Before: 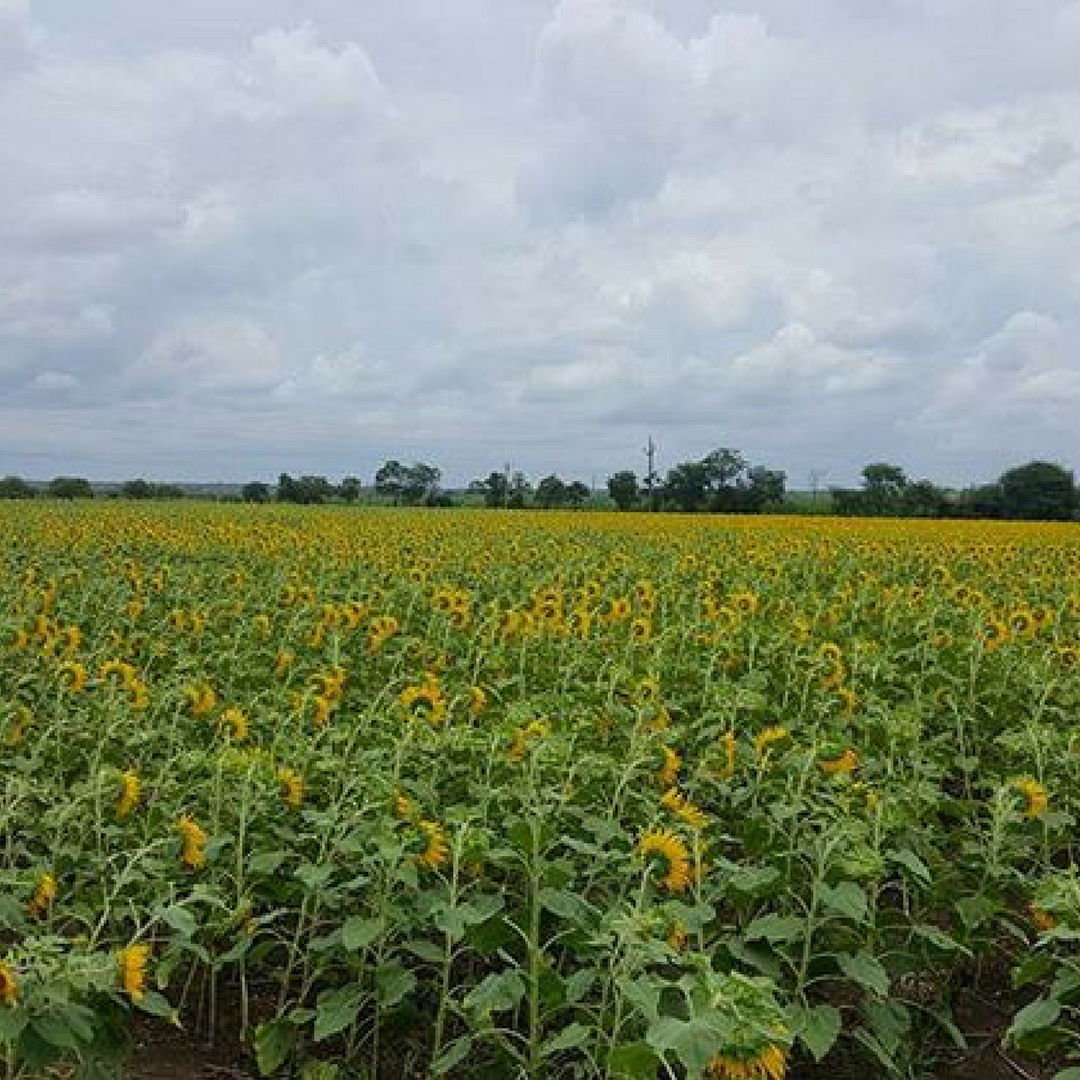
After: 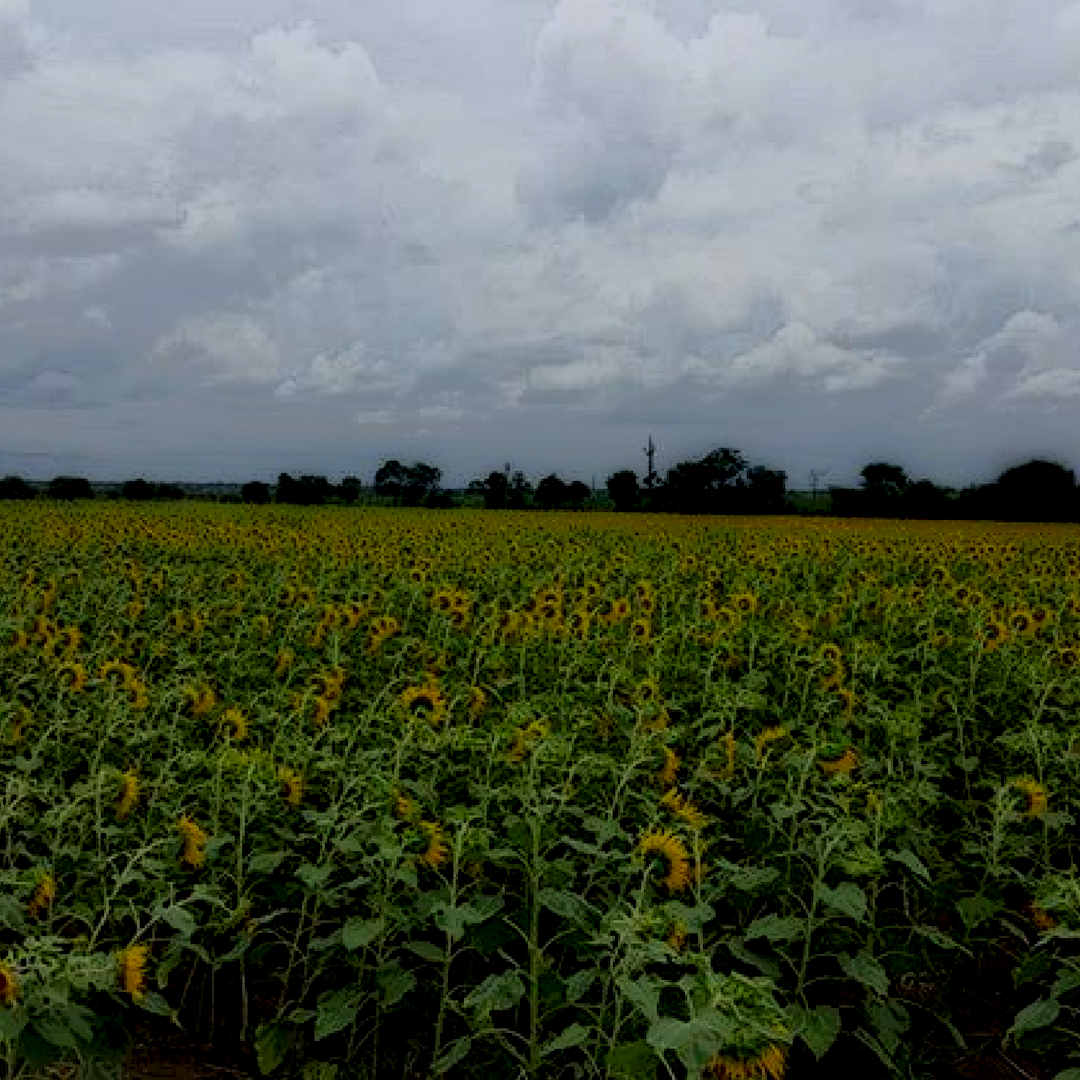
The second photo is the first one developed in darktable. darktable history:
contrast brightness saturation: saturation -0.063
local contrast: highlights 1%, shadows 212%, detail 164%, midtone range 0.008
